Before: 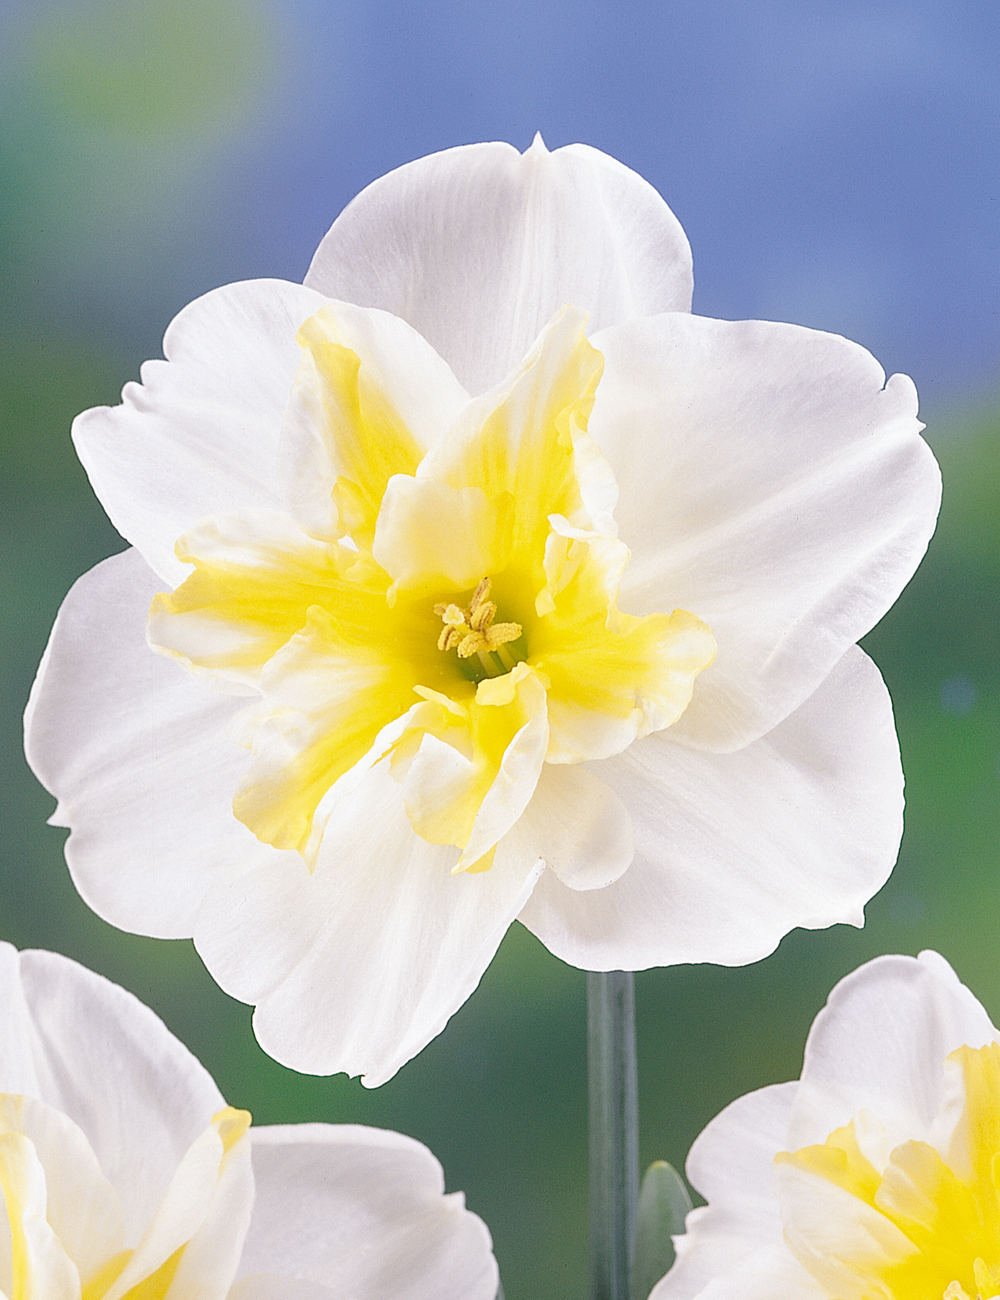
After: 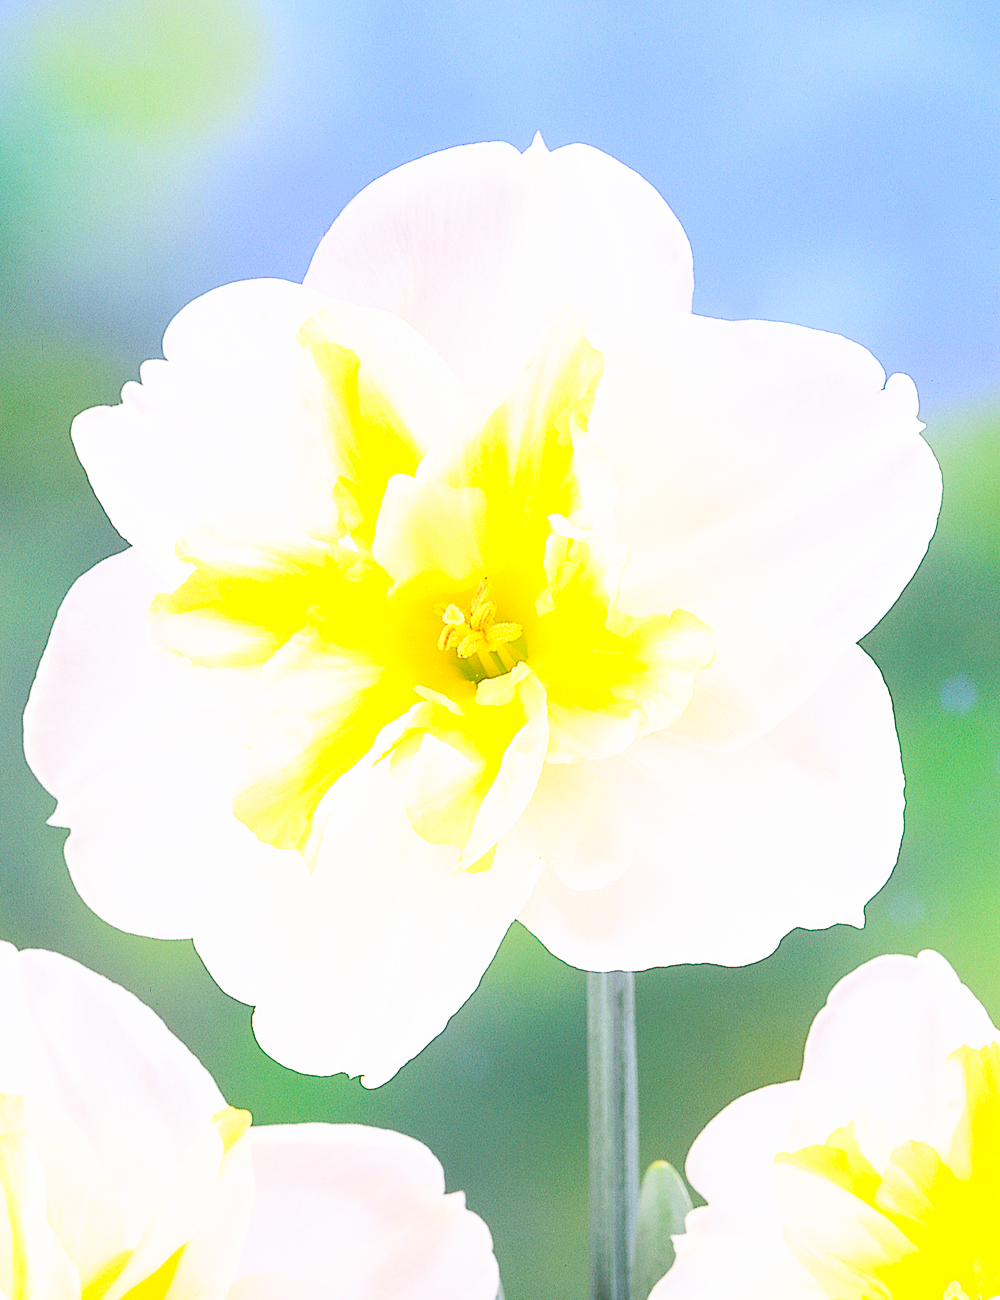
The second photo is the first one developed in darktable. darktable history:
contrast brightness saturation: contrast 0.24, brightness 0.26, saturation 0.39
base curve: curves: ch0 [(0, 0) (0.579, 0.807) (1, 1)], preserve colors none
